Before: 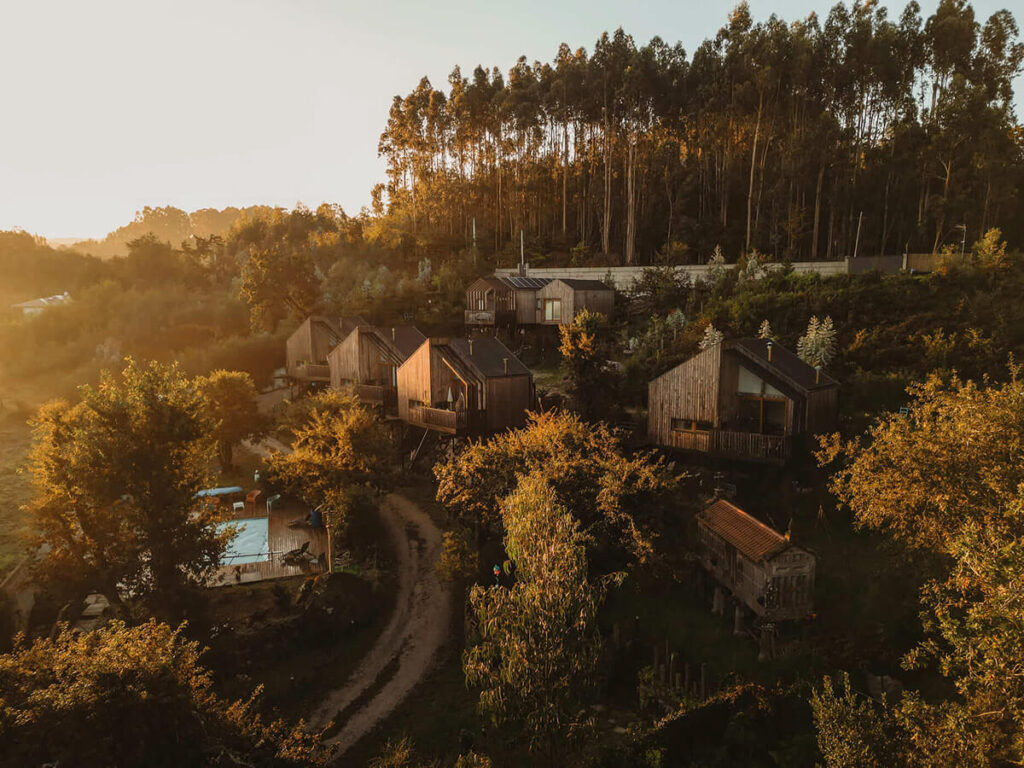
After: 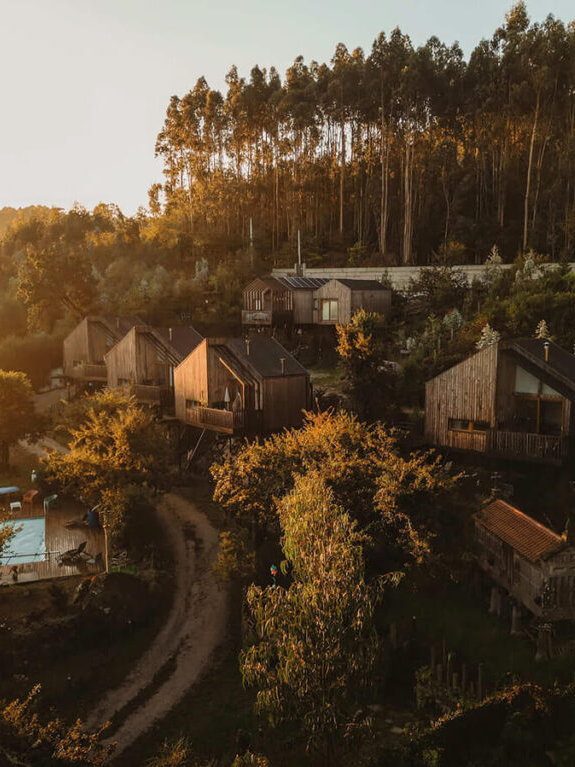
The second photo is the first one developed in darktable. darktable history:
crop: left 21.785%, right 22.021%, bottom 0.002%
